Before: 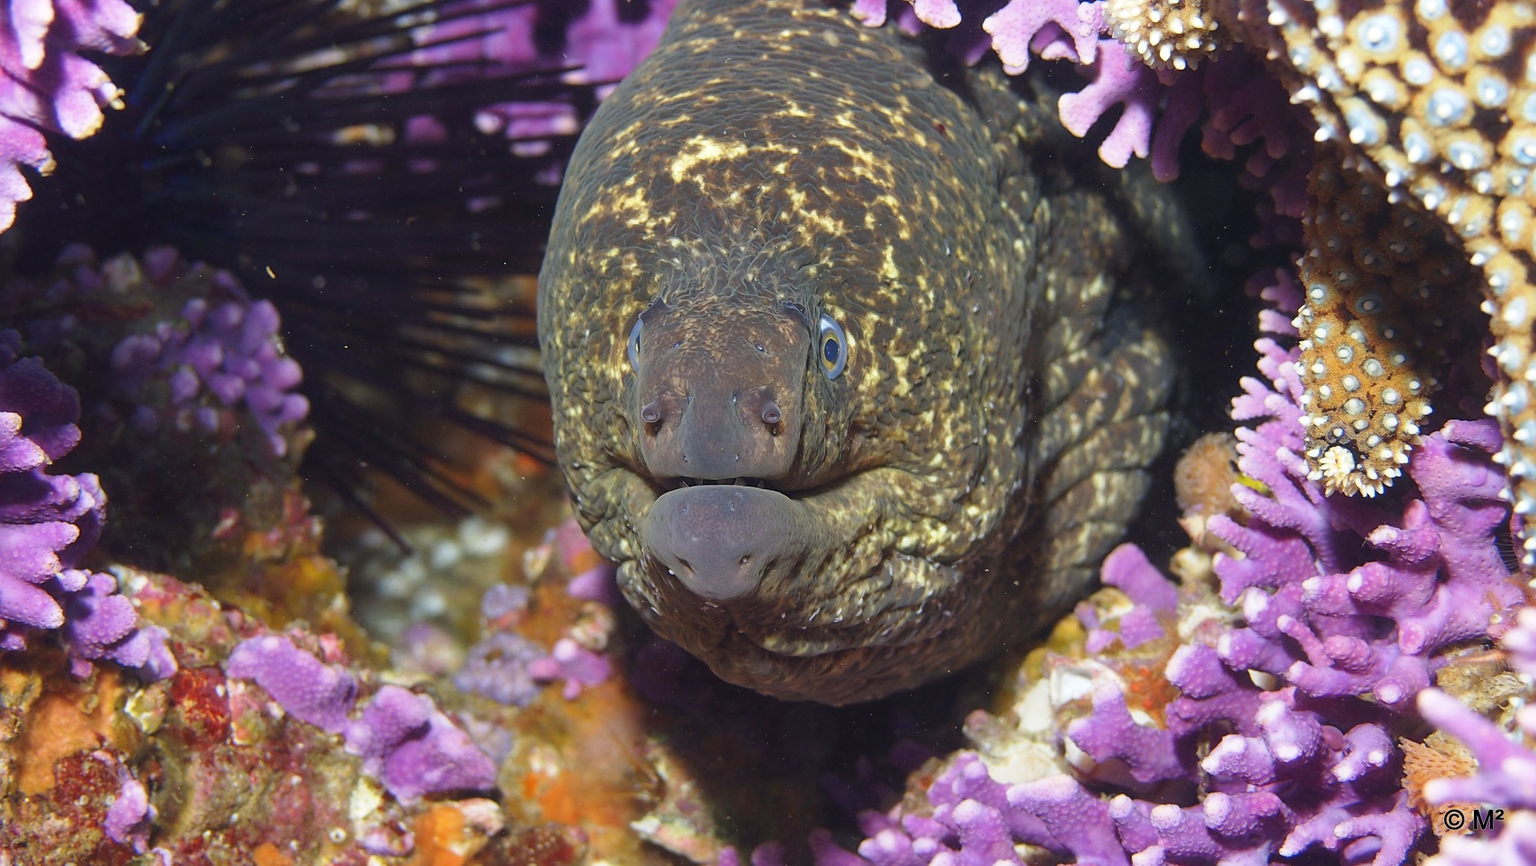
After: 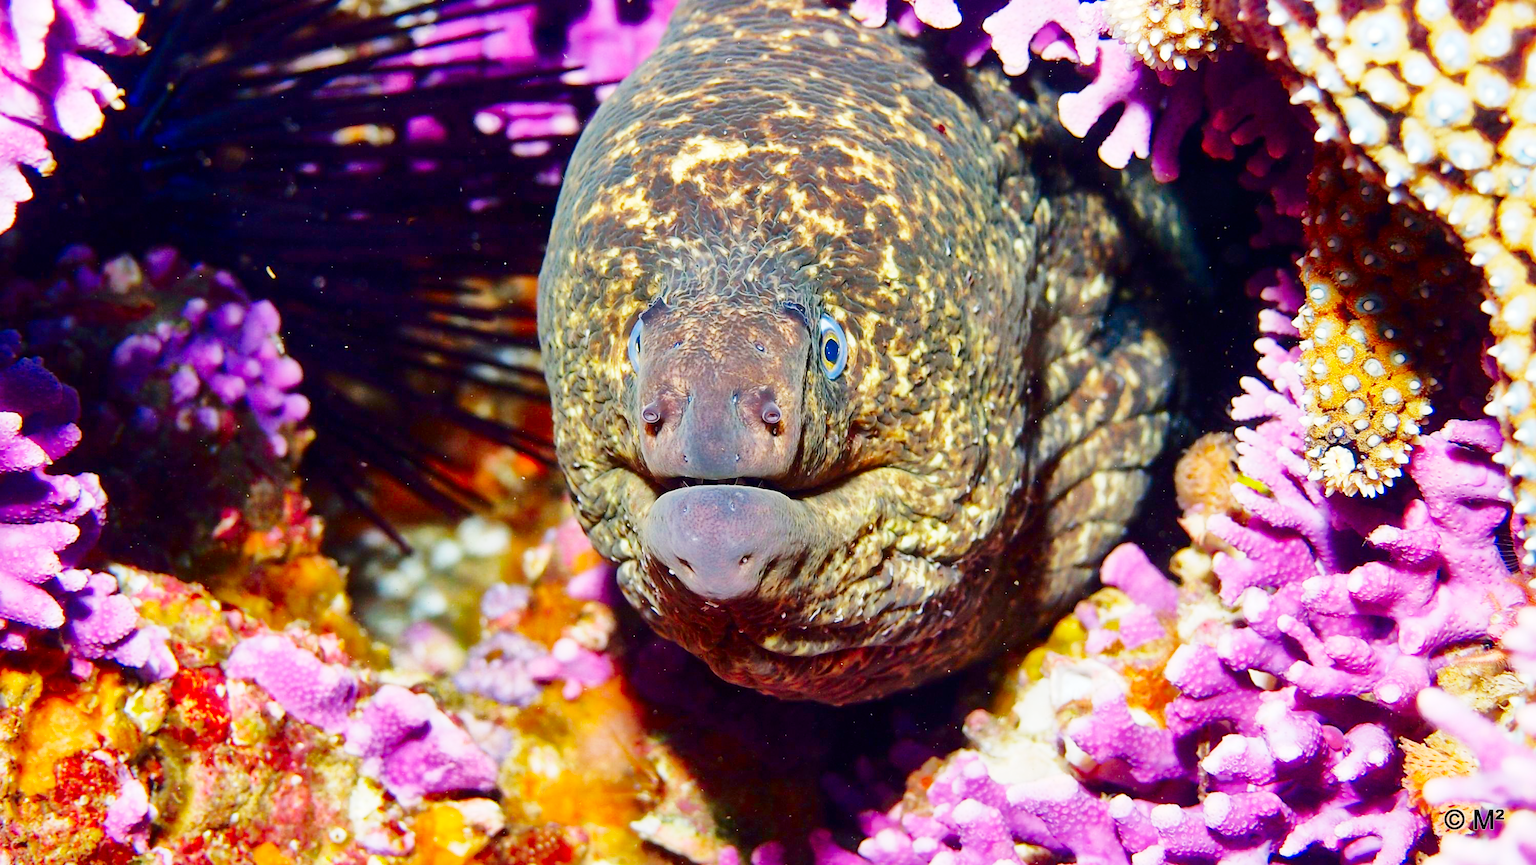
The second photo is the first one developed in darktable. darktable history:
contrast brightness saturation: contrast 0.215, brightness -0.115, saturation 0.215
shadows and highlights: shadows 39.98, highlights -59.95
base curve: curves: ch0 [(0, 0) (0, 0.001) (0.001, 0.001) (0.004, 0.002) (0.007, 0.004) (0.015, 0.013) (0.033, 0.045) (0.052, 0.096) (0.075, 0.17) (0.099, 0.241) (0.163, 0.42) (0.219, 0.55) (0.259, 0.616) (0.327, 0.722) (0.365, 0.765) (0.522, 0.873) (0.547, 0.881) (0.689, 0.919) (0.826, 0.952) (1, 1)], preserve colors none
